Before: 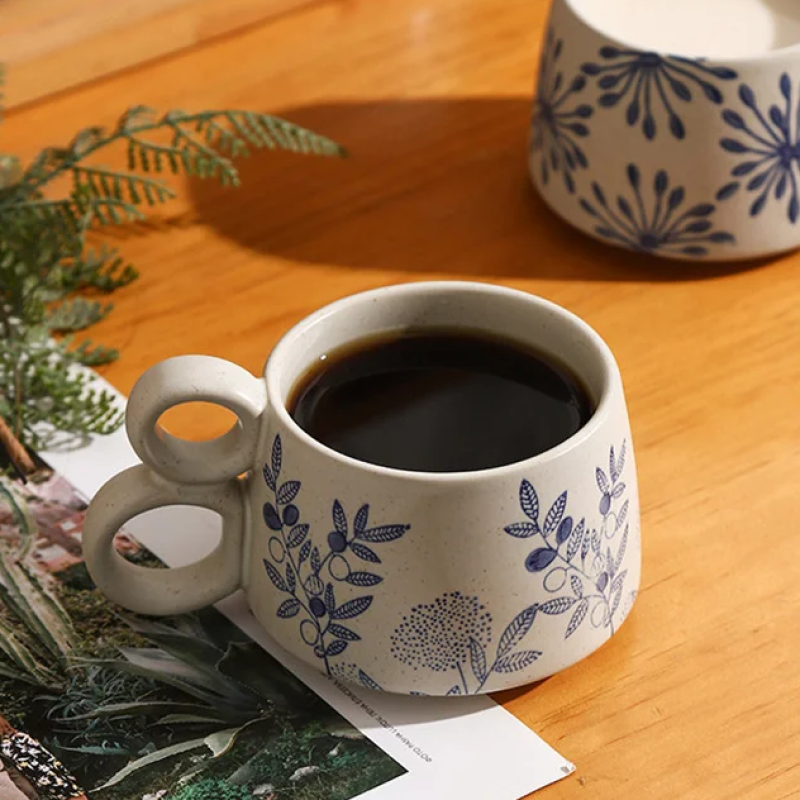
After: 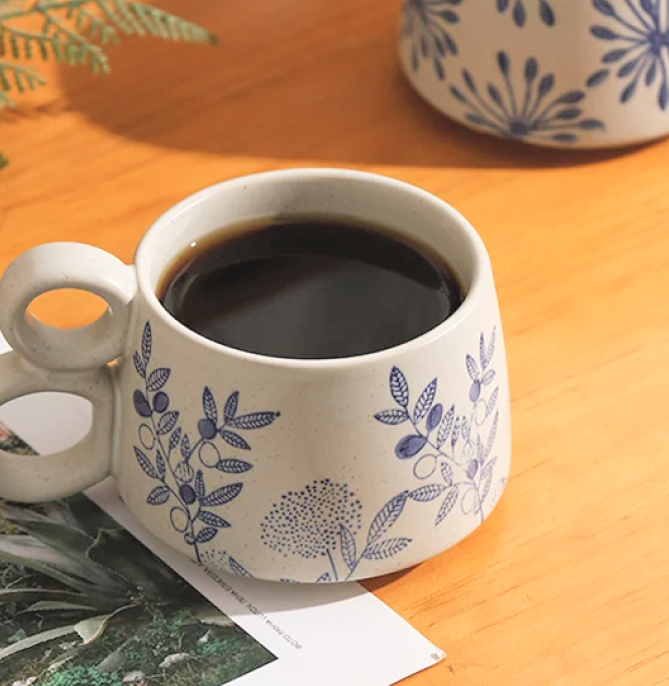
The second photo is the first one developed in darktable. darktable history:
crop: left 16.315%, top 14.246%
contrast brightness saturation: brightness 0.28
